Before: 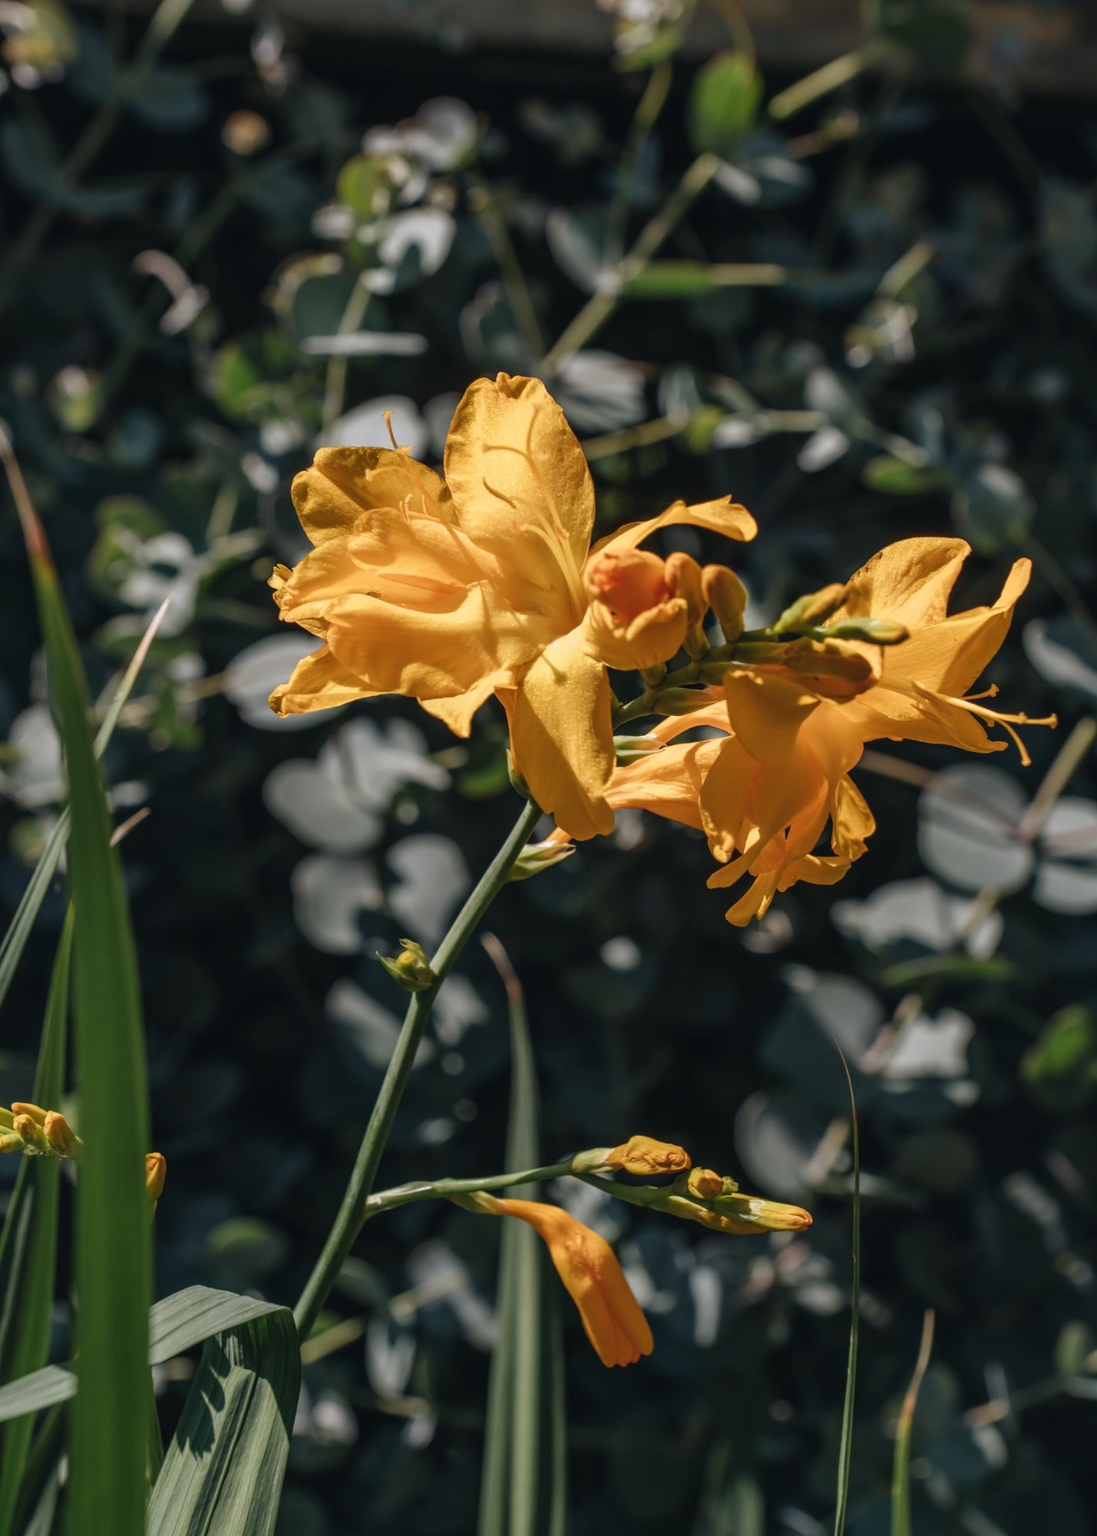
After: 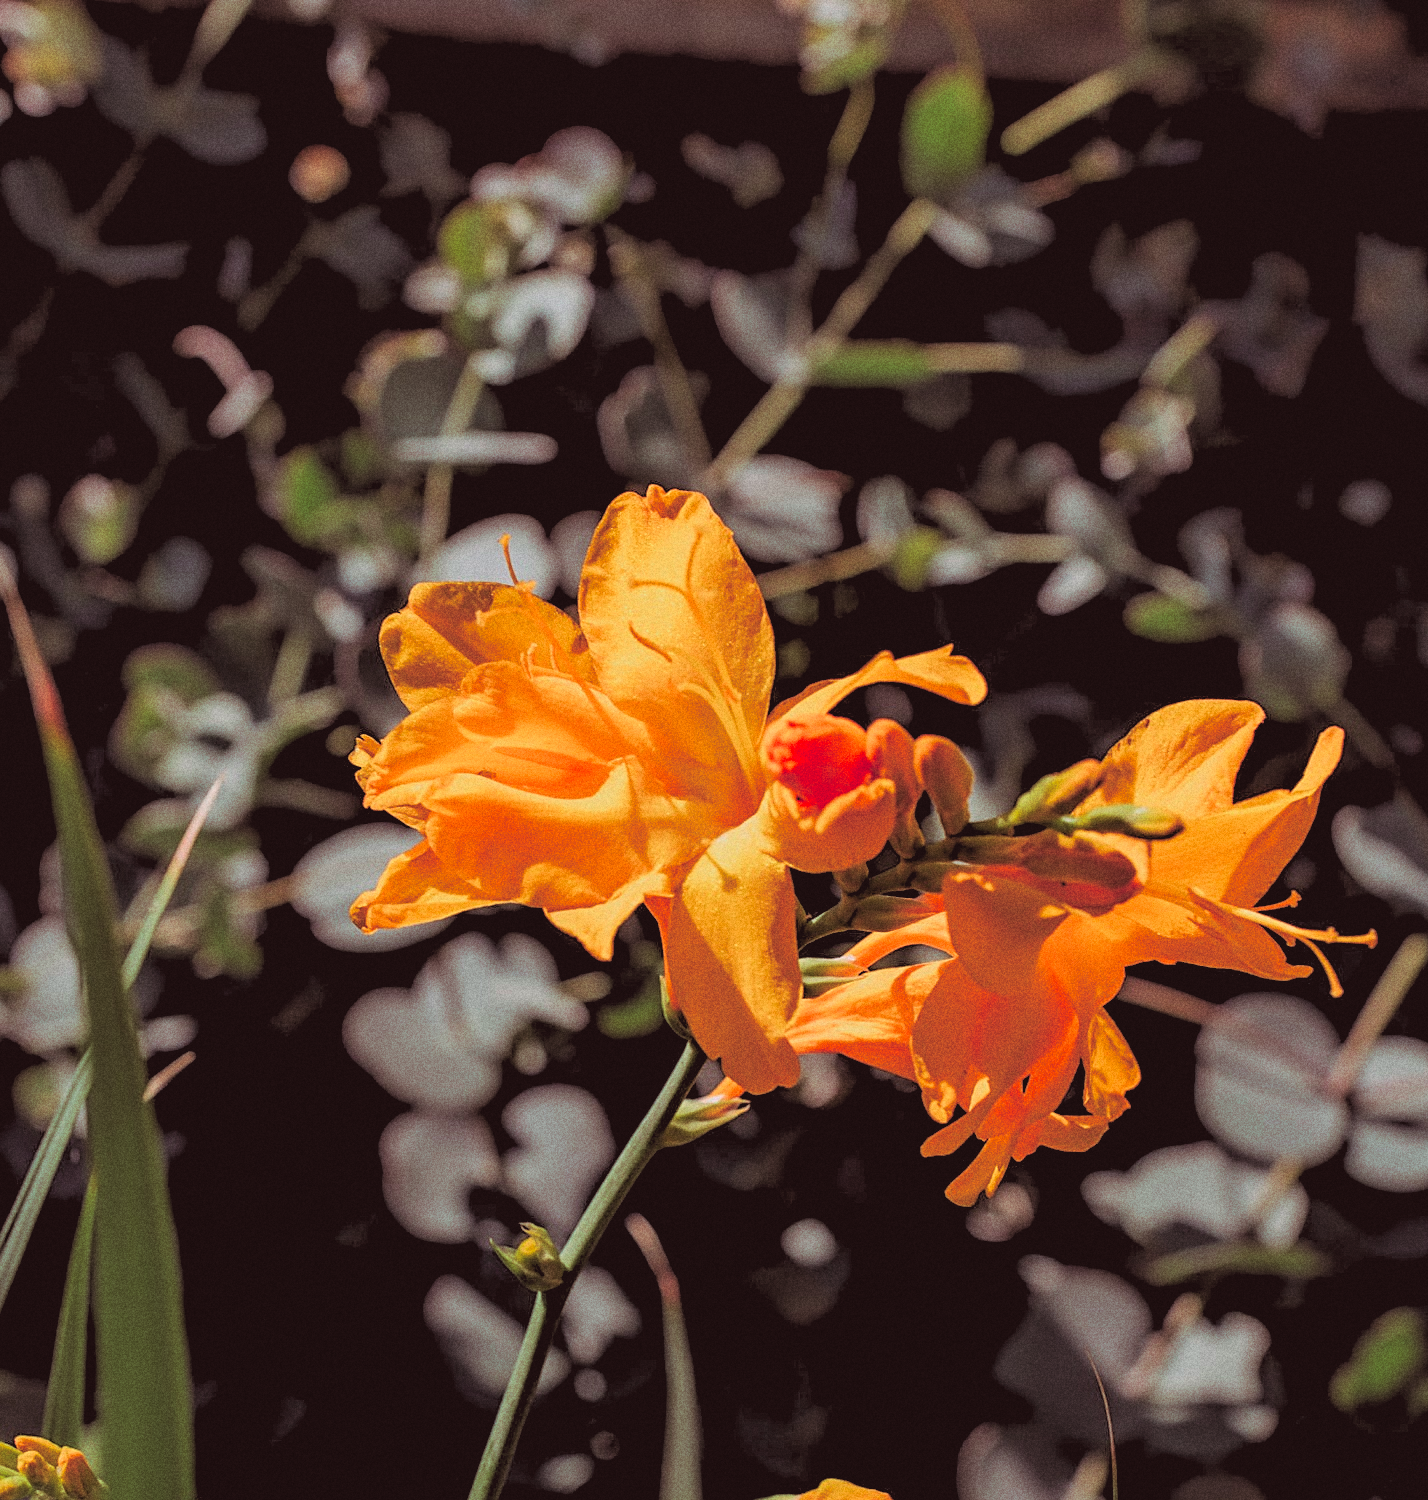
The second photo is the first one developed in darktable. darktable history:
sharpen: on, module defaults
crop: bottom 24.967%
color contrast: green-magenta contrast 1.73, blue-yellow contrast 1.15
grain: coarseness 8.68 ISO, strength 31.94%
split-toning: highlights › hue 298.8°, highlights › saturation 0.73, compress 41.76%
rgb levels: preserve colors sum RGB, levels [[0.038, 0.433, 0.934], [0, 0.5, 1], [0, 0.5, 1]]
contrast brightness saturation: contrast -0.1, brightness 0.05, saturation 0.08
